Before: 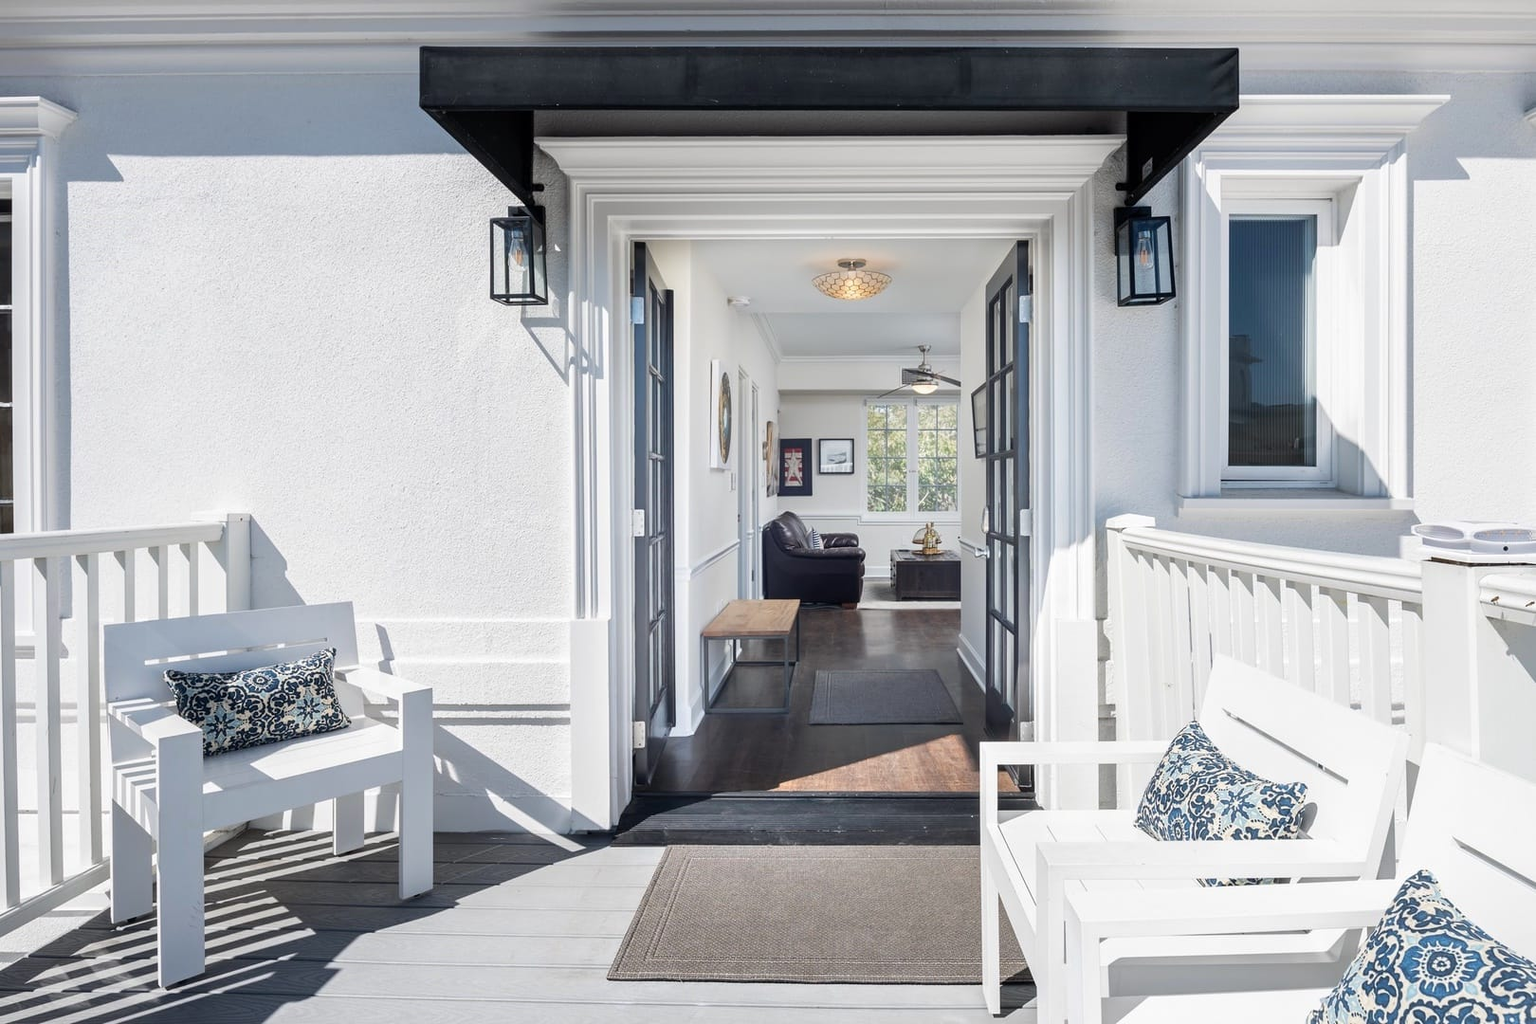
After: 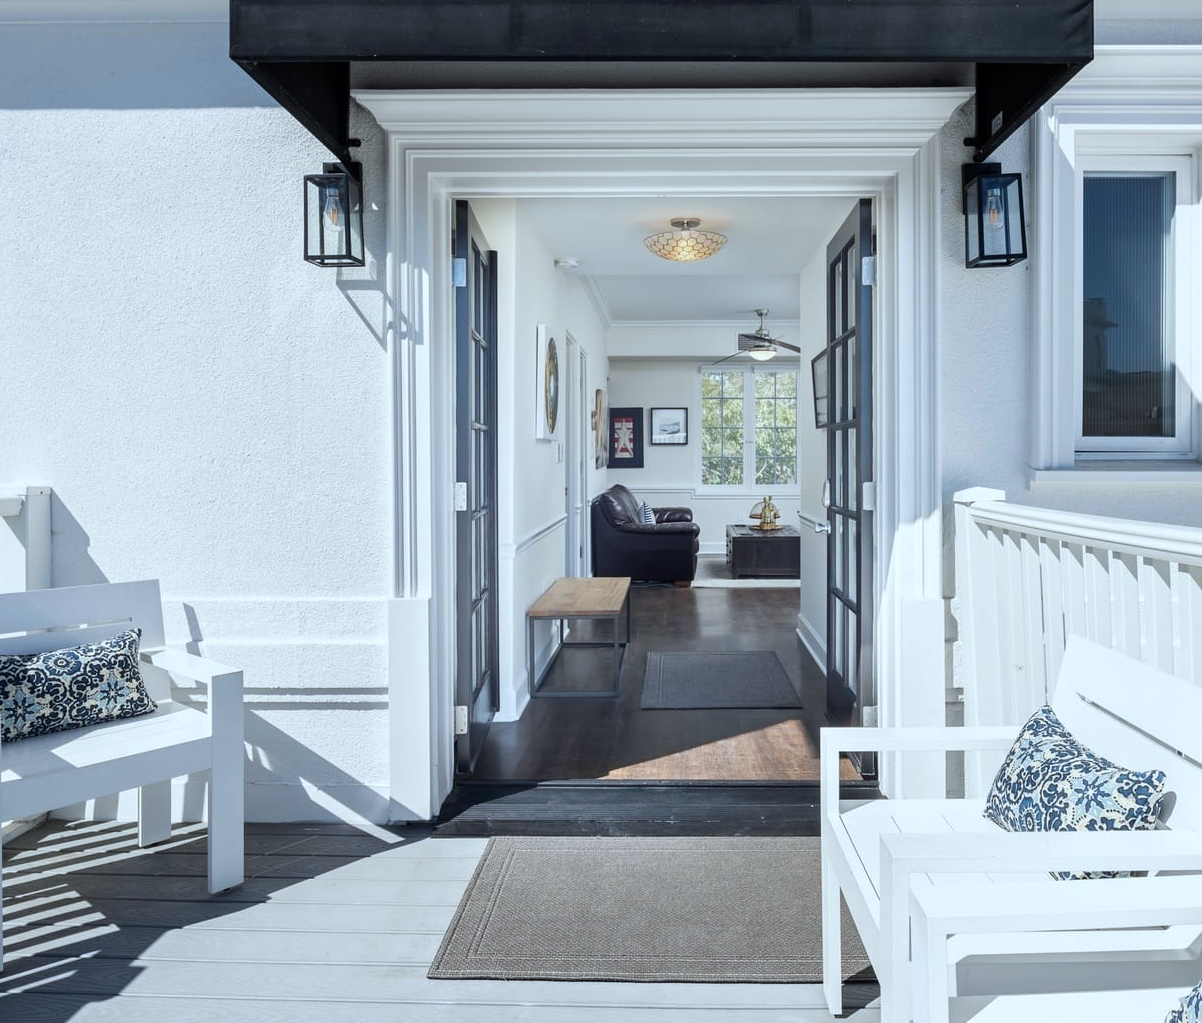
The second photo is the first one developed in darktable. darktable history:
crop and rotate: left 13.15%, top 5.251%, right 12.609%
white balance: red 0.925, blue 1.046
